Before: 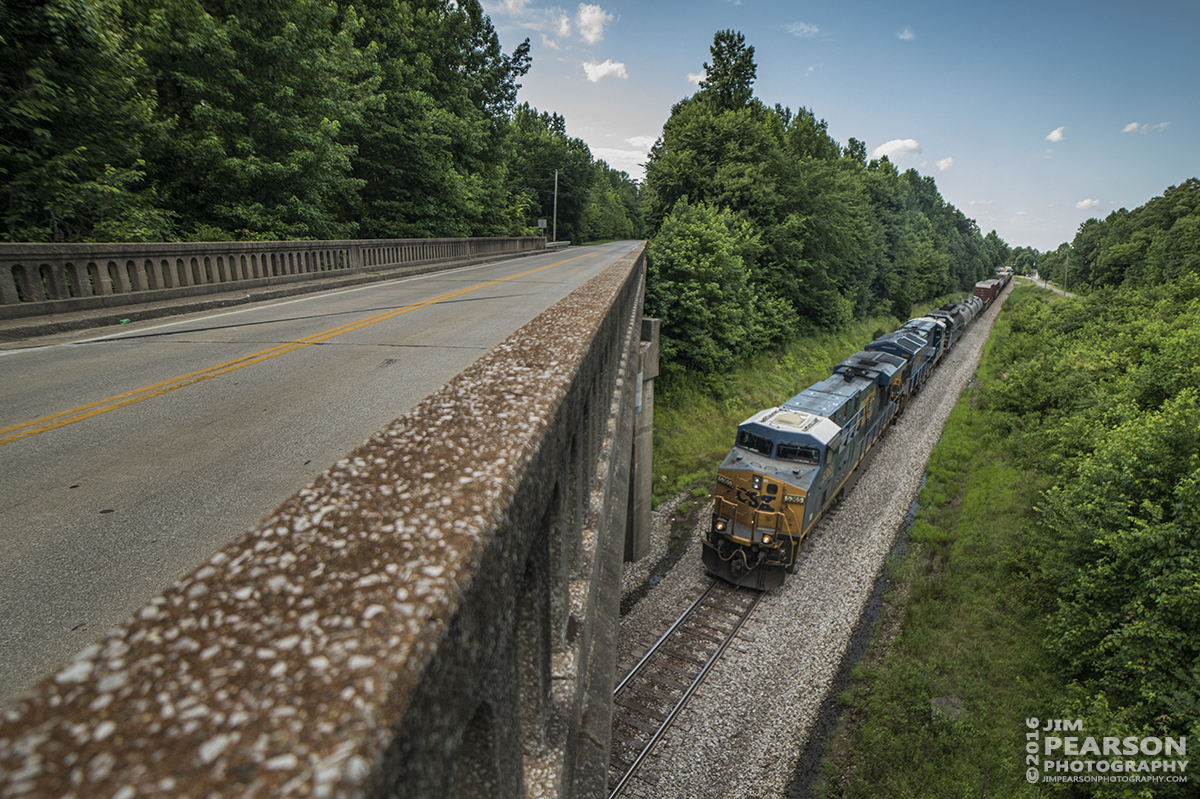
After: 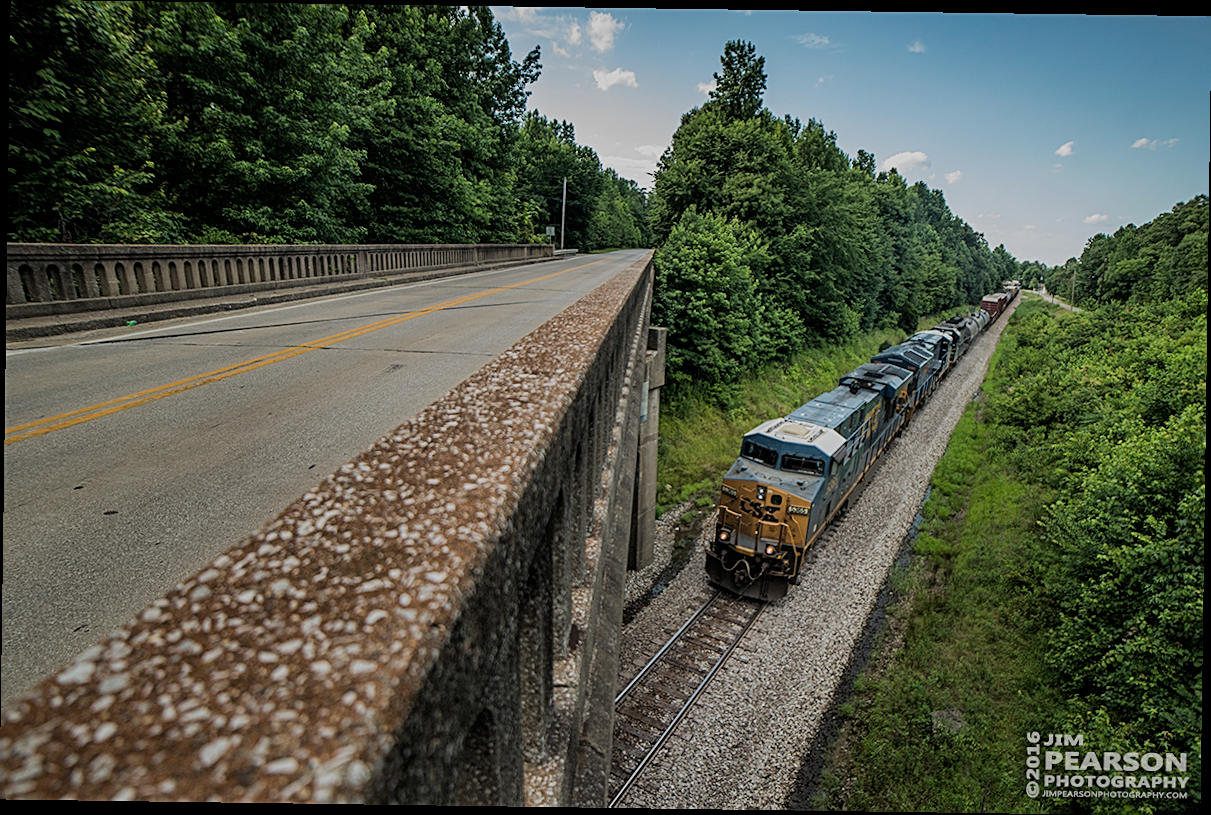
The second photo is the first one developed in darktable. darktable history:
sharpen: on, module defaults
rotate and perspective: rotation 0.8°, automatic cropping off
filmic rgb: hardness 4.17
